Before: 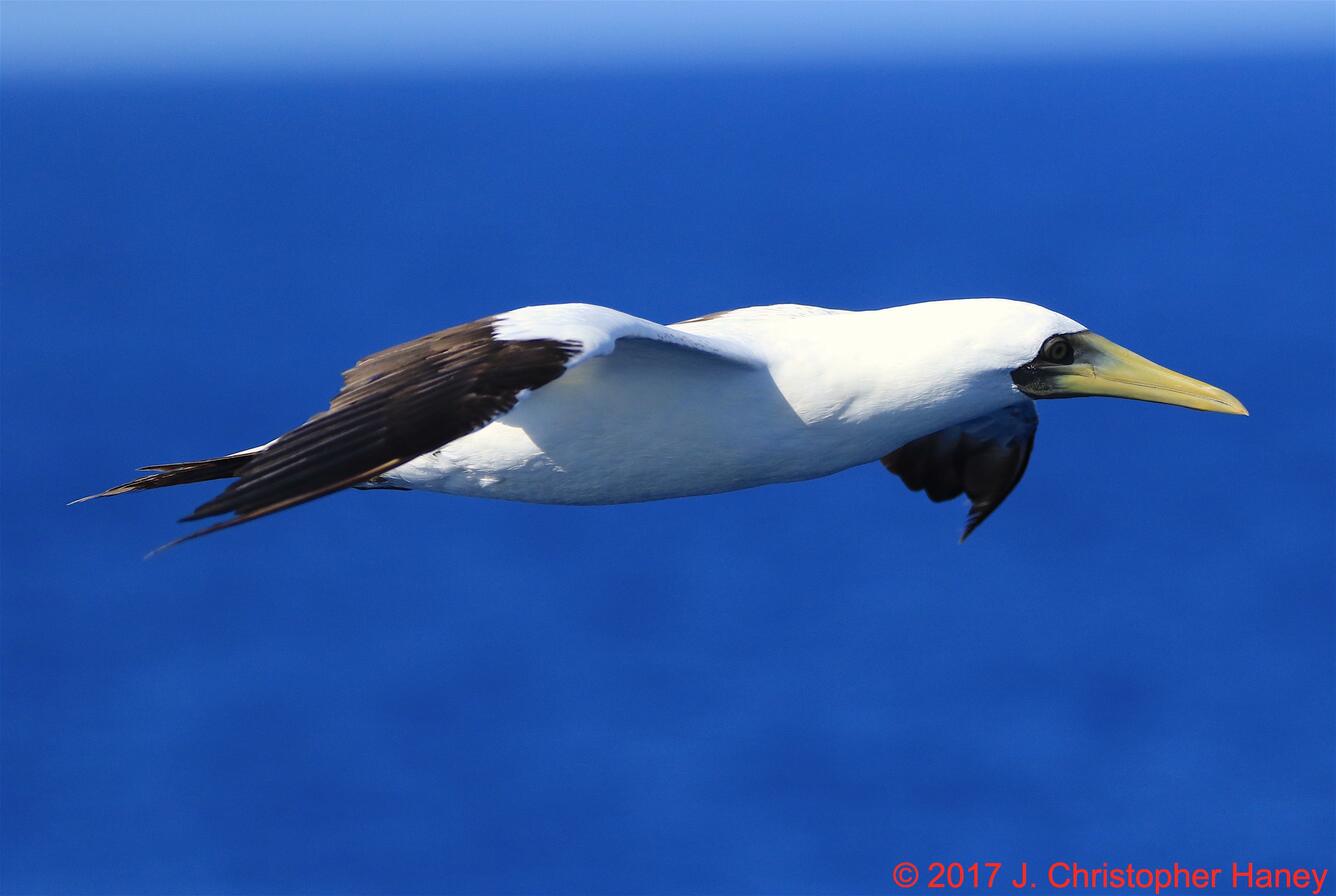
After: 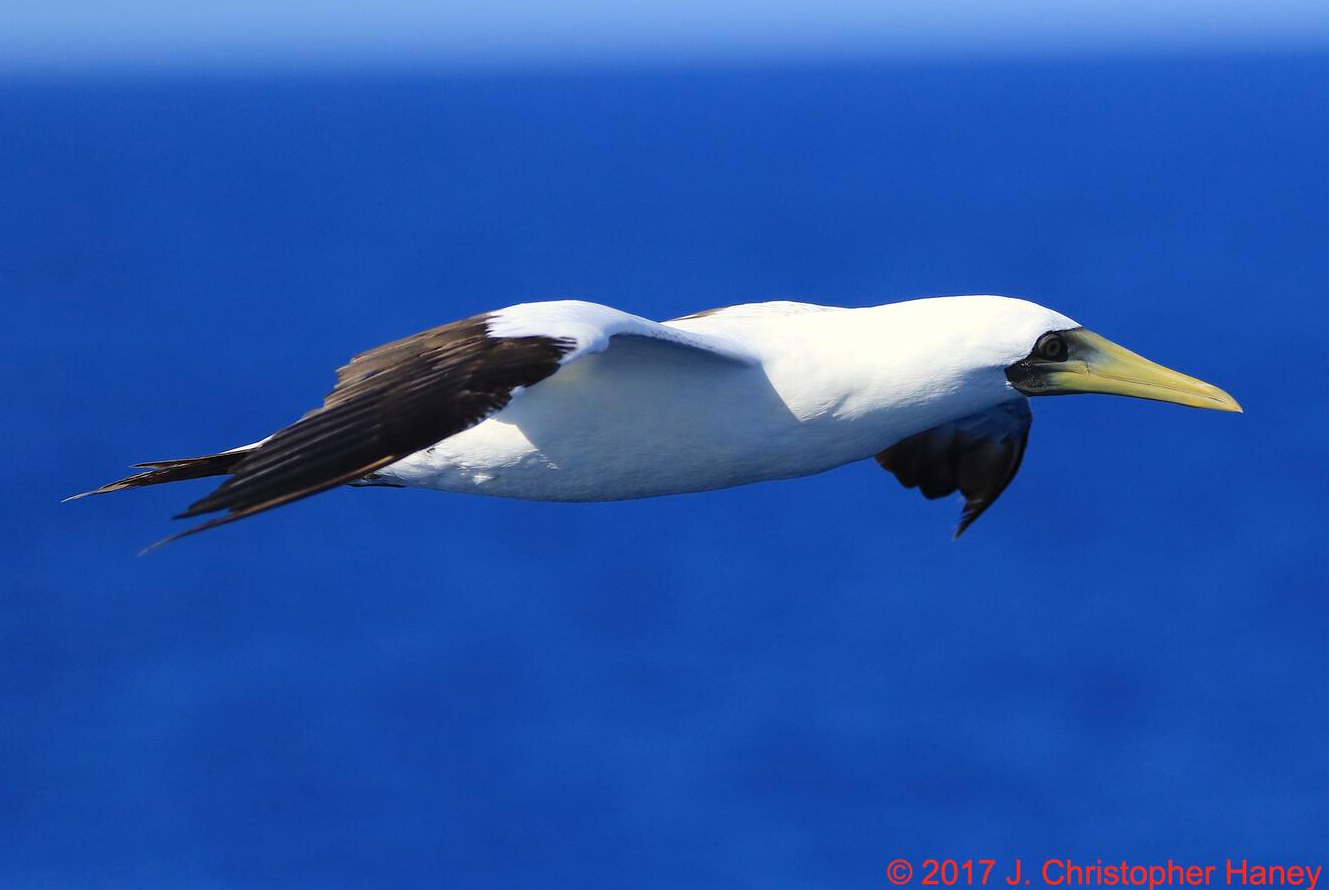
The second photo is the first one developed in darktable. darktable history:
crop and rotate: left 0.471%, top 0.348%, bottom 0.26%
